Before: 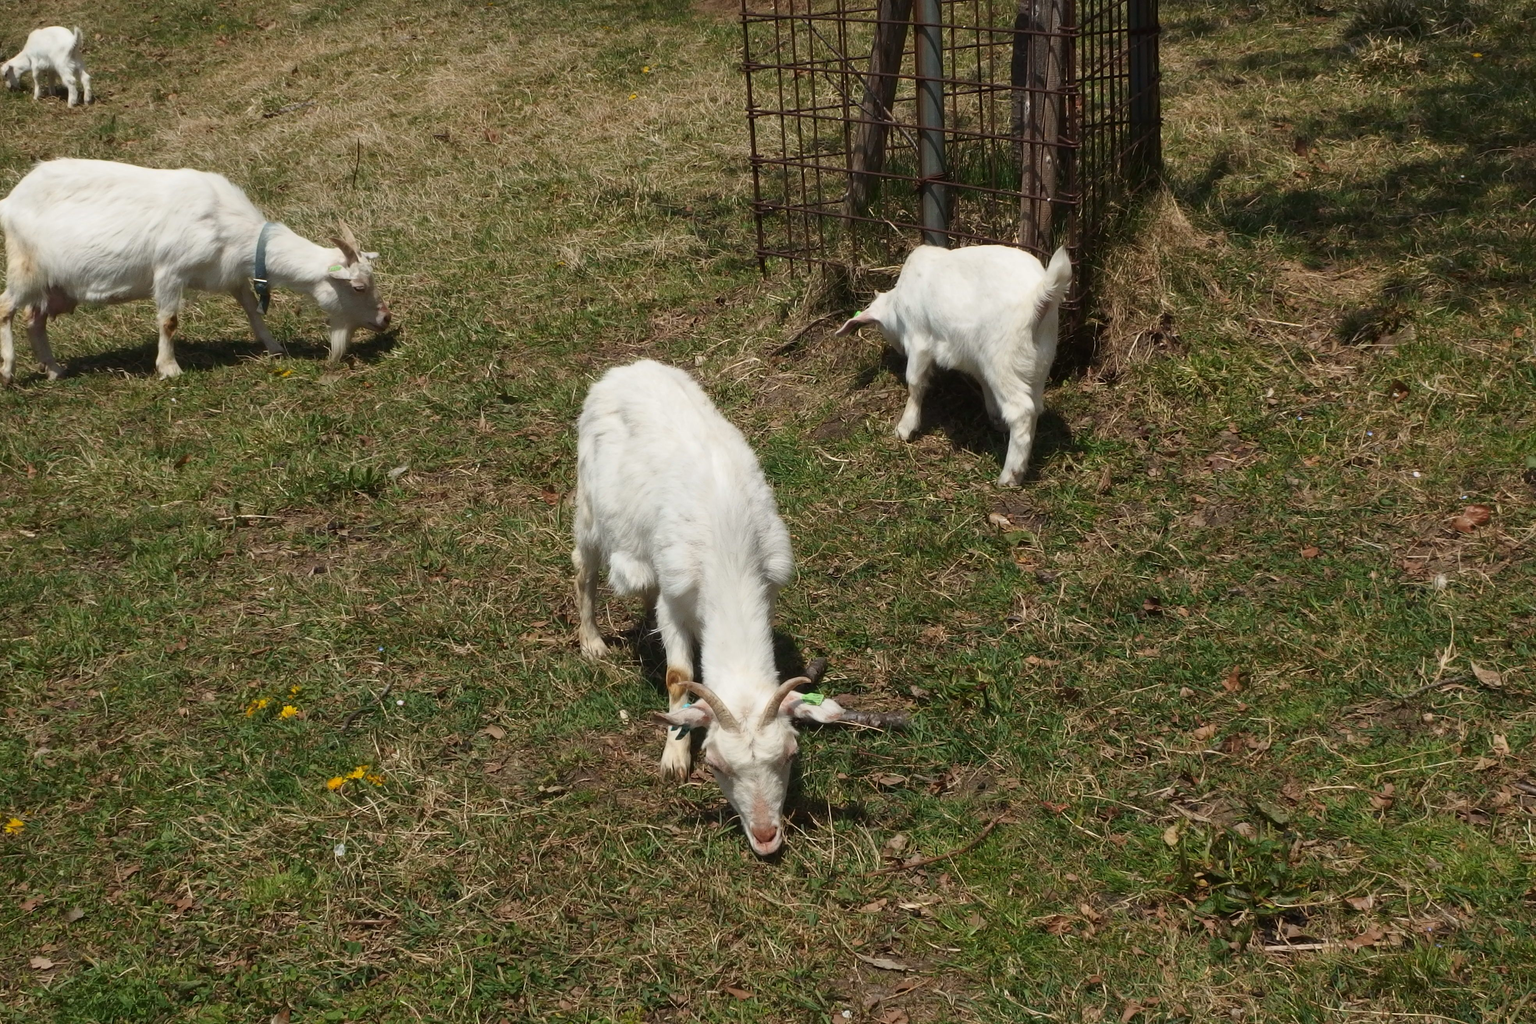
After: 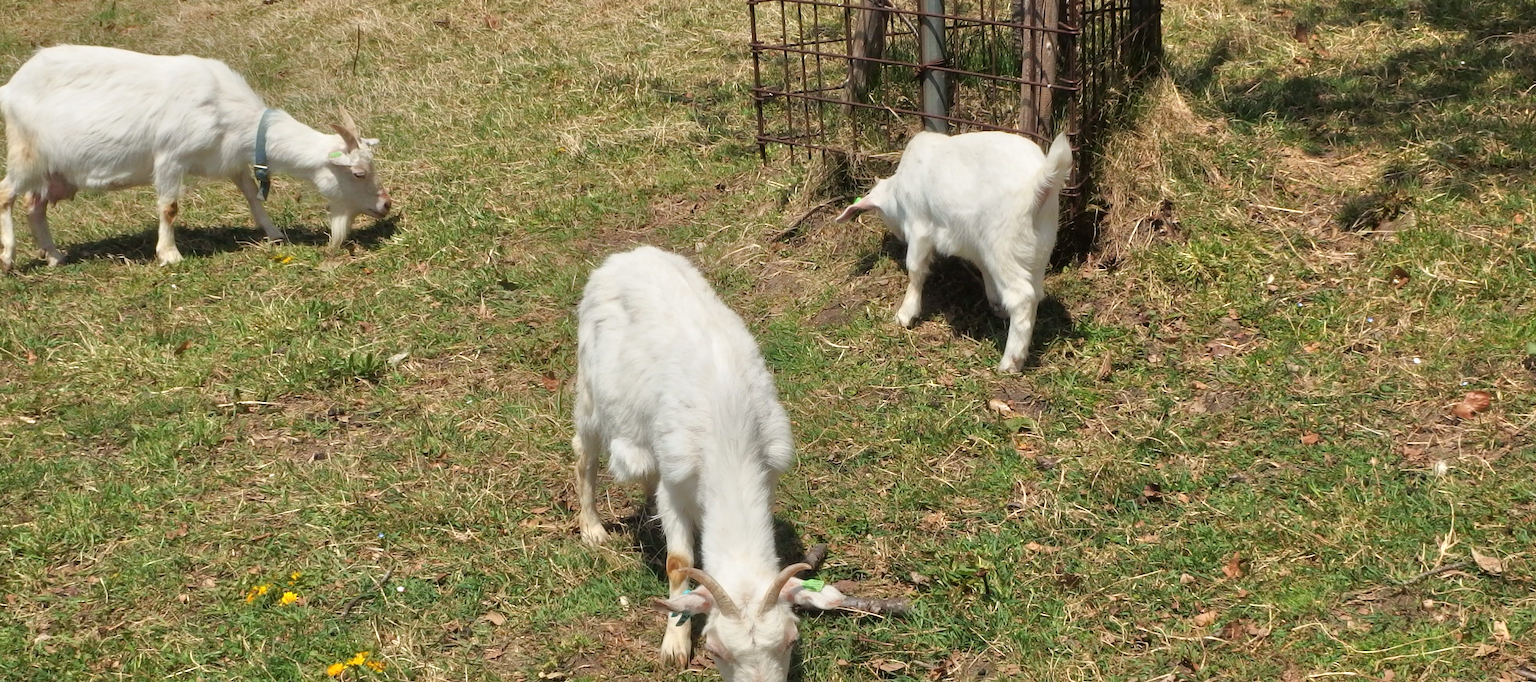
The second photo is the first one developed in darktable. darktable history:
crop: top 11.166%, bottom 22.168%
tone equalizer: -7 EV 0.15 EV, -6 EV 0.6 EV, -5 EV 1.15 EV, -4 EV 1.33 EV, -3 EV 1.15 EV, -2 EV 0.6 EV, -1 EV 0.15 EV, mask exposure compensation -0.5 EV
